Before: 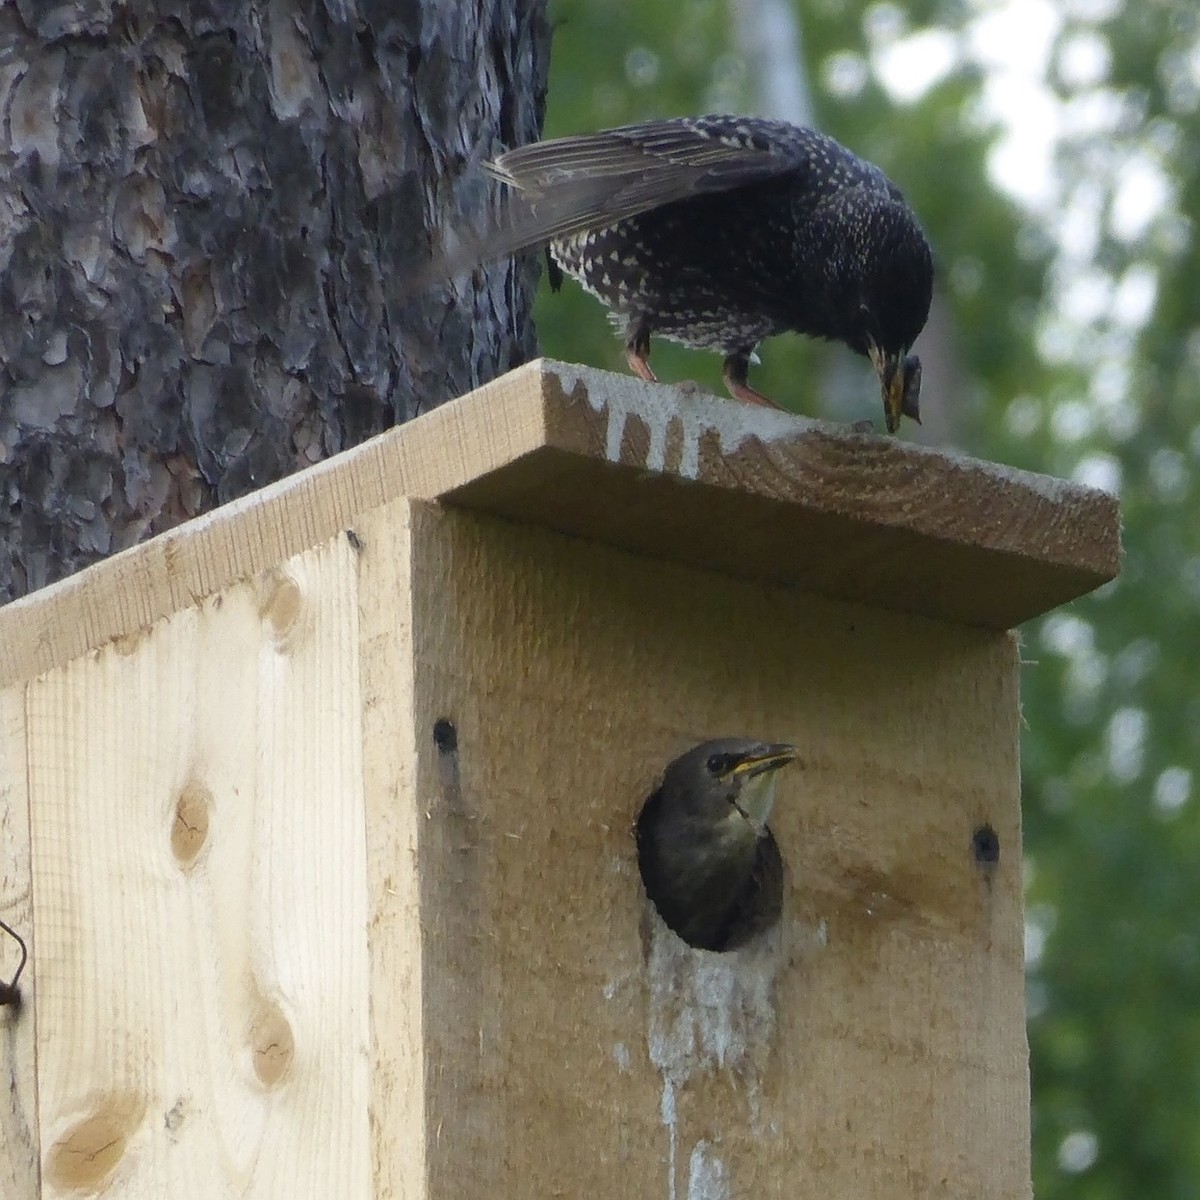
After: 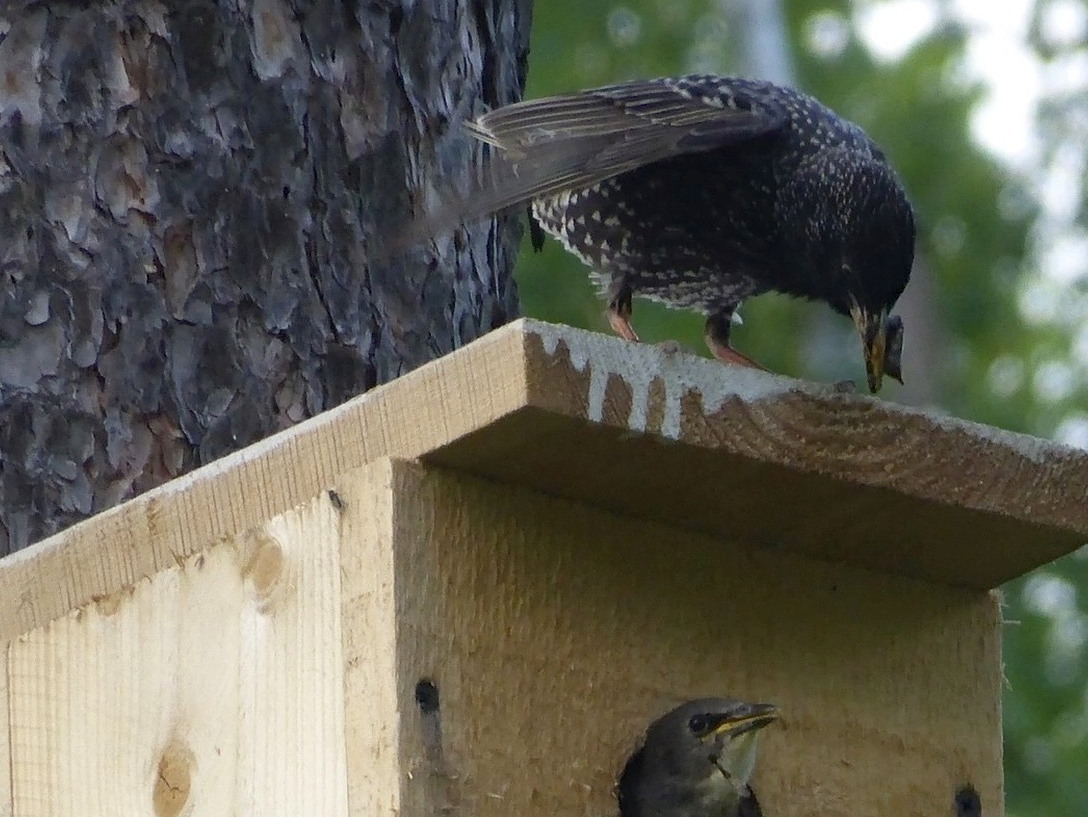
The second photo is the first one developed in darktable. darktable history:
exposure: compensate highlight preservation false
haze removal: adaptive false
crop: left 1.567%, top 3.363%, right 7.722%, bottom 28.511%
